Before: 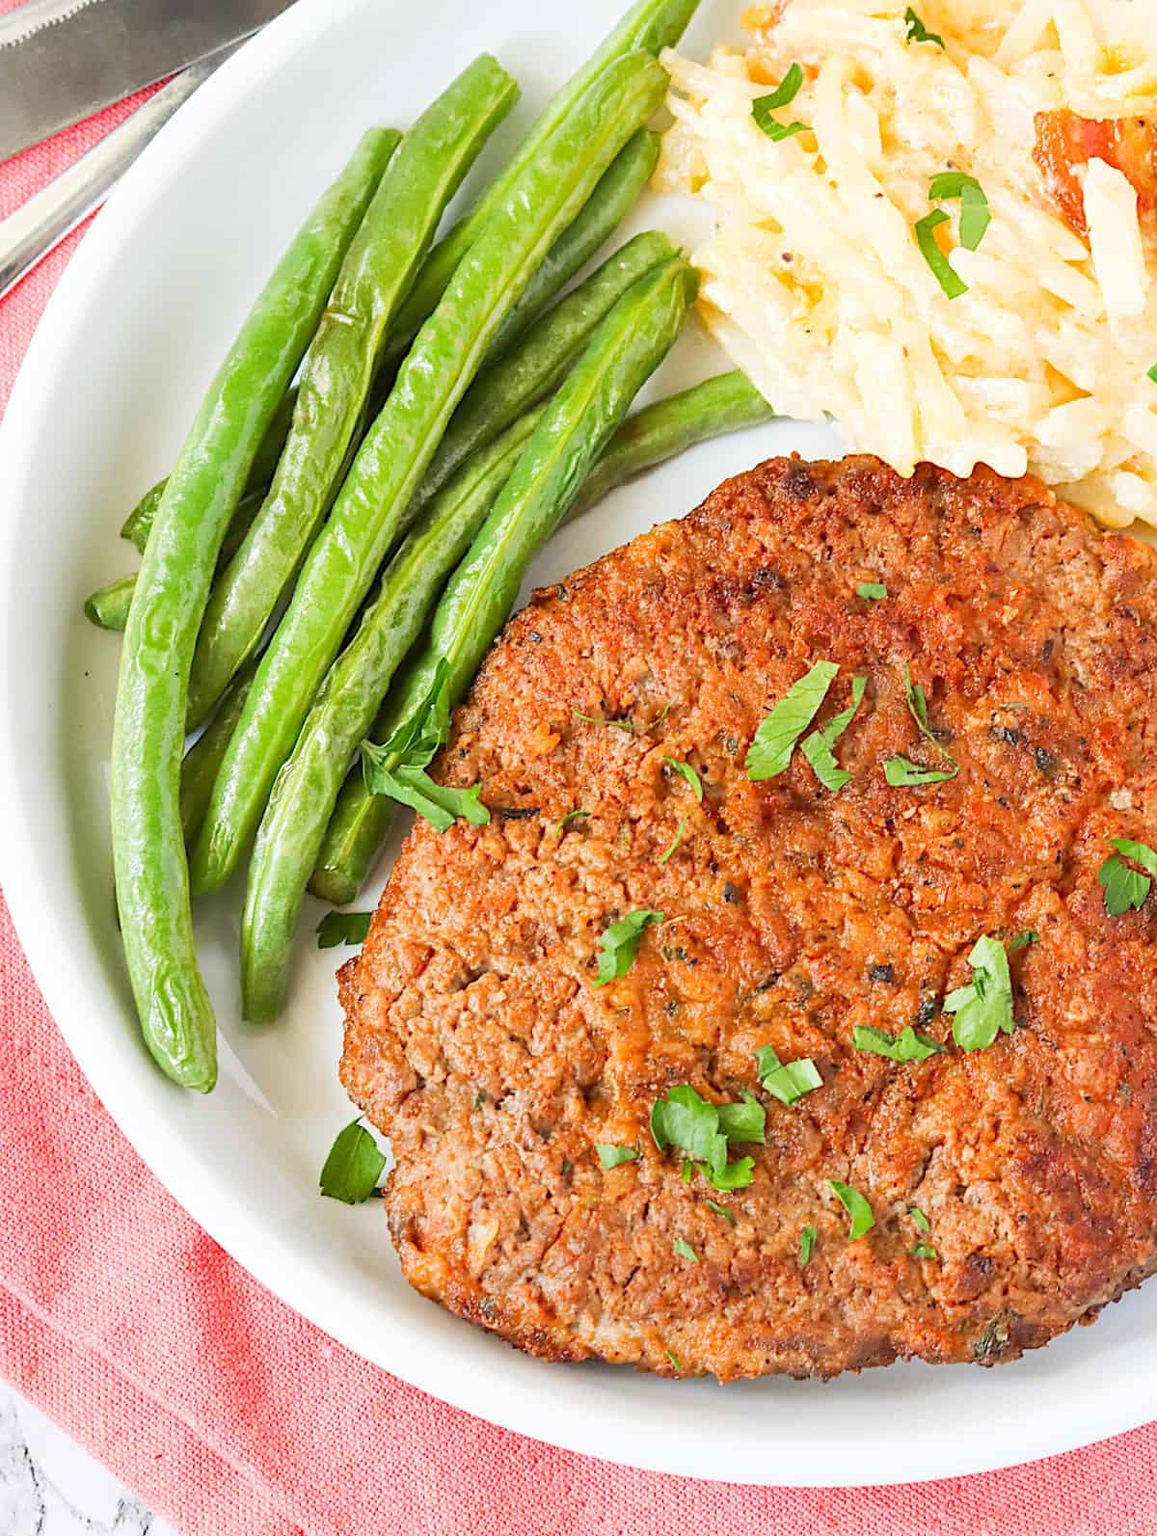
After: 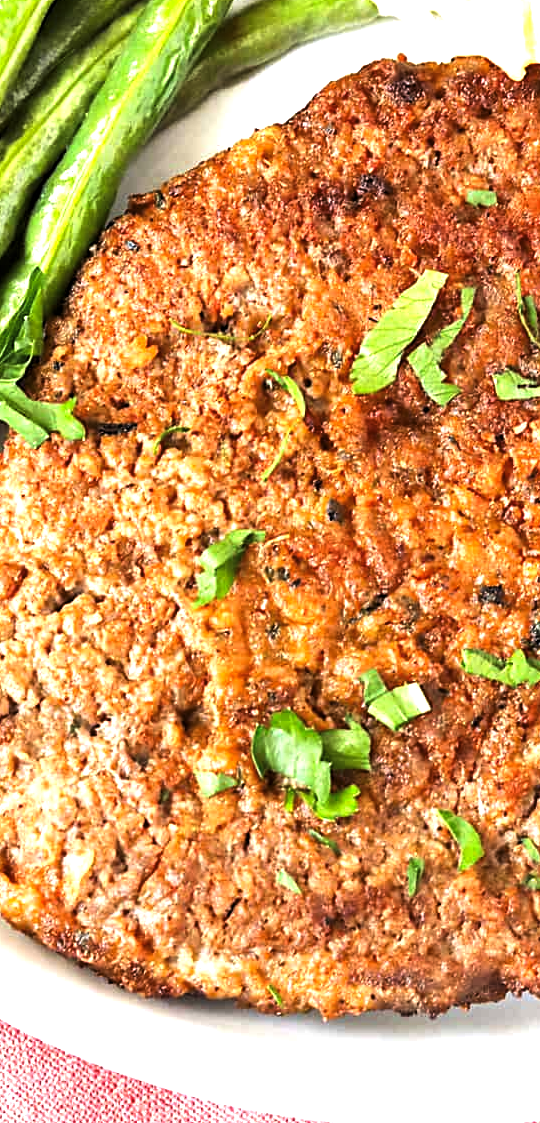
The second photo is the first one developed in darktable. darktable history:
crop: left 35.267%, top 26.077%, right 19.719%, bottom 3.385%
levels: levels [0.044, 0.475, 0.791]
